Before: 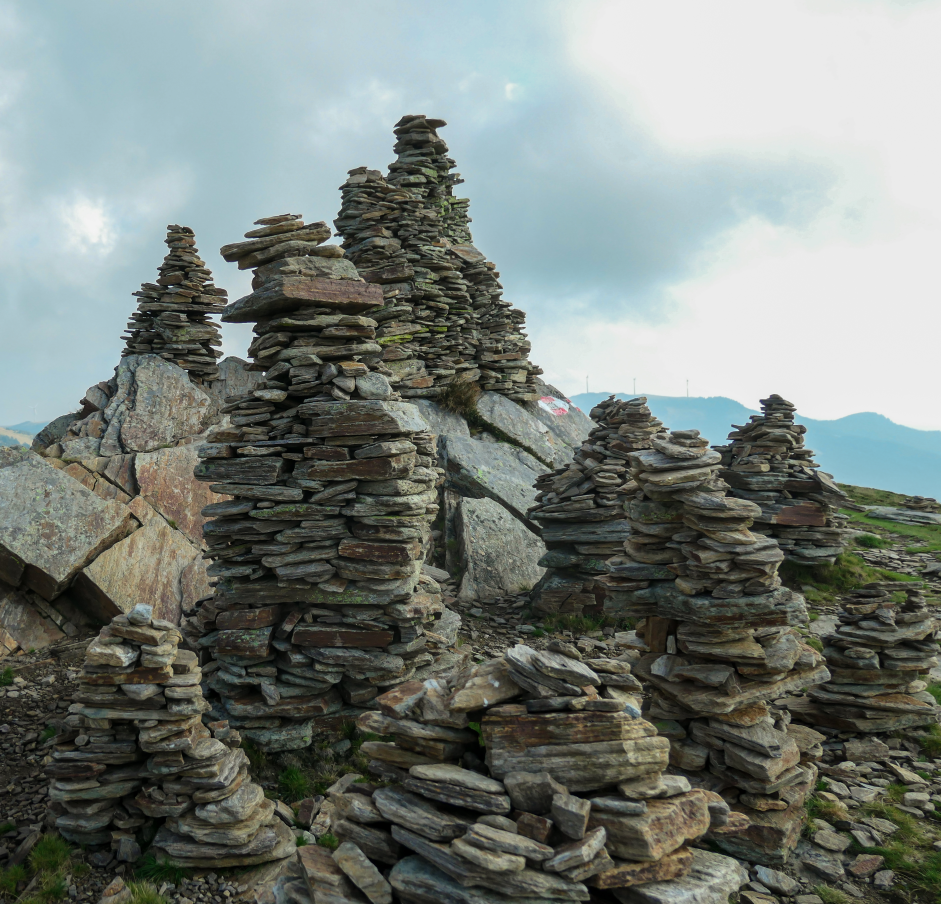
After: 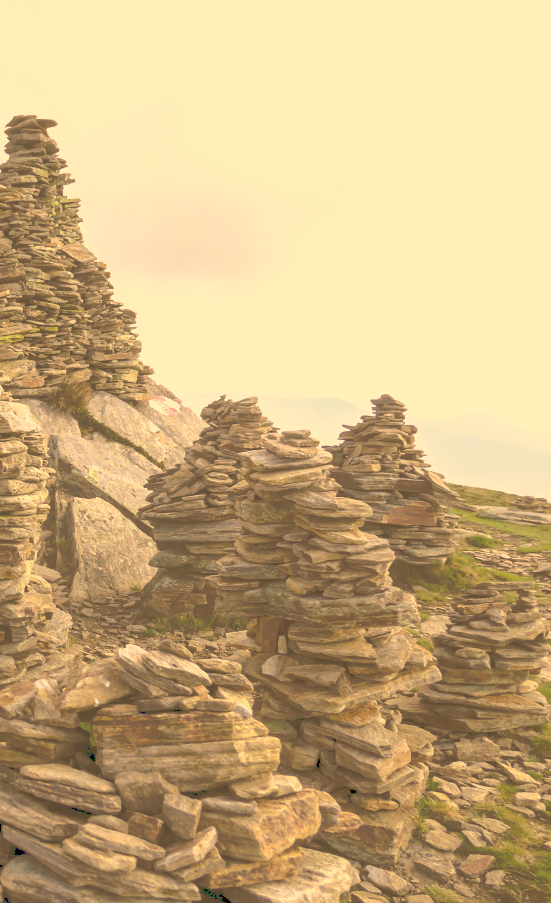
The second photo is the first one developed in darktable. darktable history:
color correction: highlights a* 17.94, highlights b* 35.39, shadows a* 1.48, shadows b* 6.42, saturation 1.01
tone curve: curves: ch0 [(0, 0) (0.003, 0.326) (0.011, 0.332) (0.025, 0.352) (0.044, 0.378) (0.069, 0.4) (0.1, 0.416) (0.136, 0.432) (0.177, 0.468) (0.224, 0.509) (0.277, 0.554) (0.335, 0.6) (0.399, 0.642) (0.468, 0.693) (0.543, 0.753) (0.623, 0.818) (0.709, 0.897) (0.801, 0.974) (0.898, 0.991) (1, 1)], preserve colors none
crop: left 41.402%
